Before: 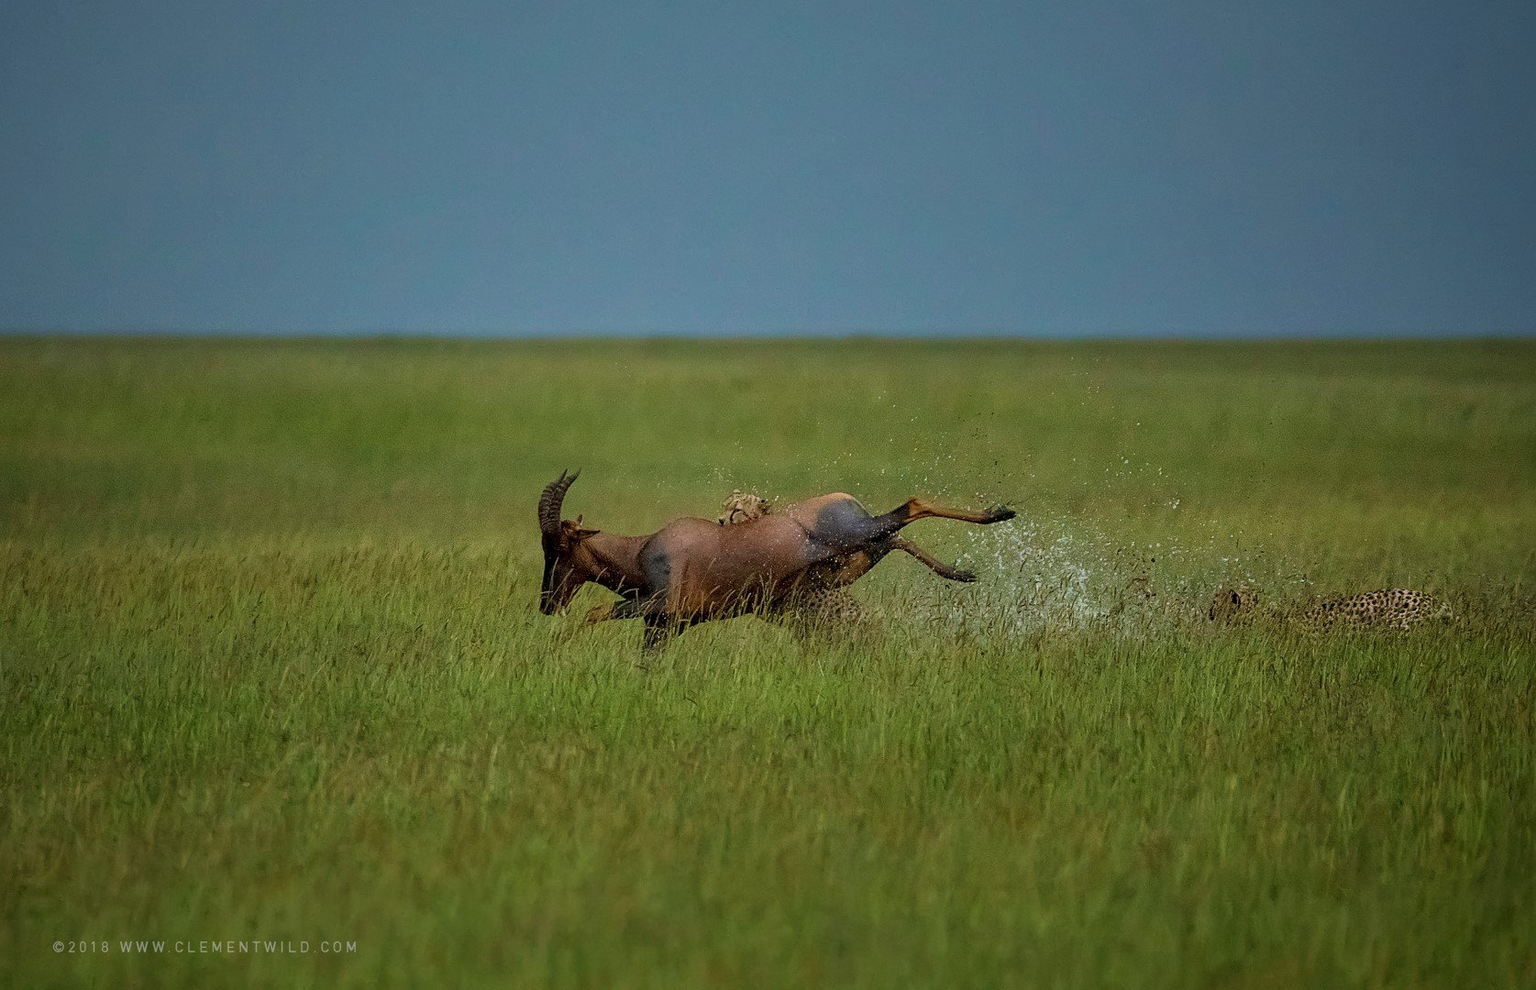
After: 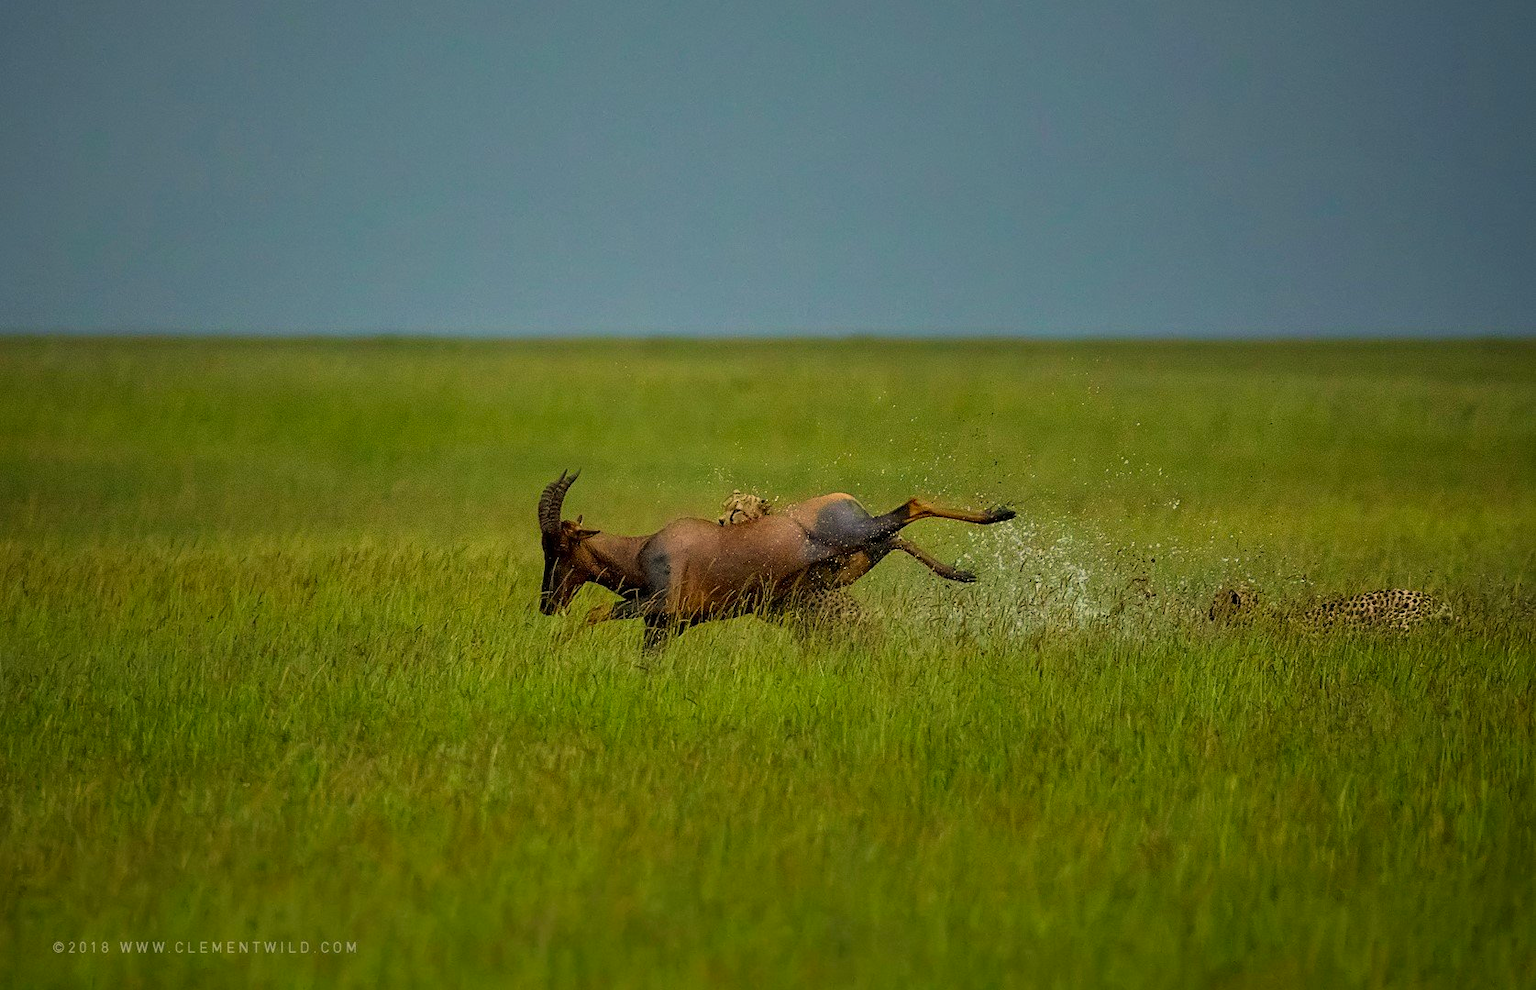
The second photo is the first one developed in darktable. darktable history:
contrast brightness saturation: contrast 0.044, saturation 0.151
color correction: highlights a* 1.42, highlights b* 18.09
exposure: exposure 0.135 EV, compensate highlight preservation false
